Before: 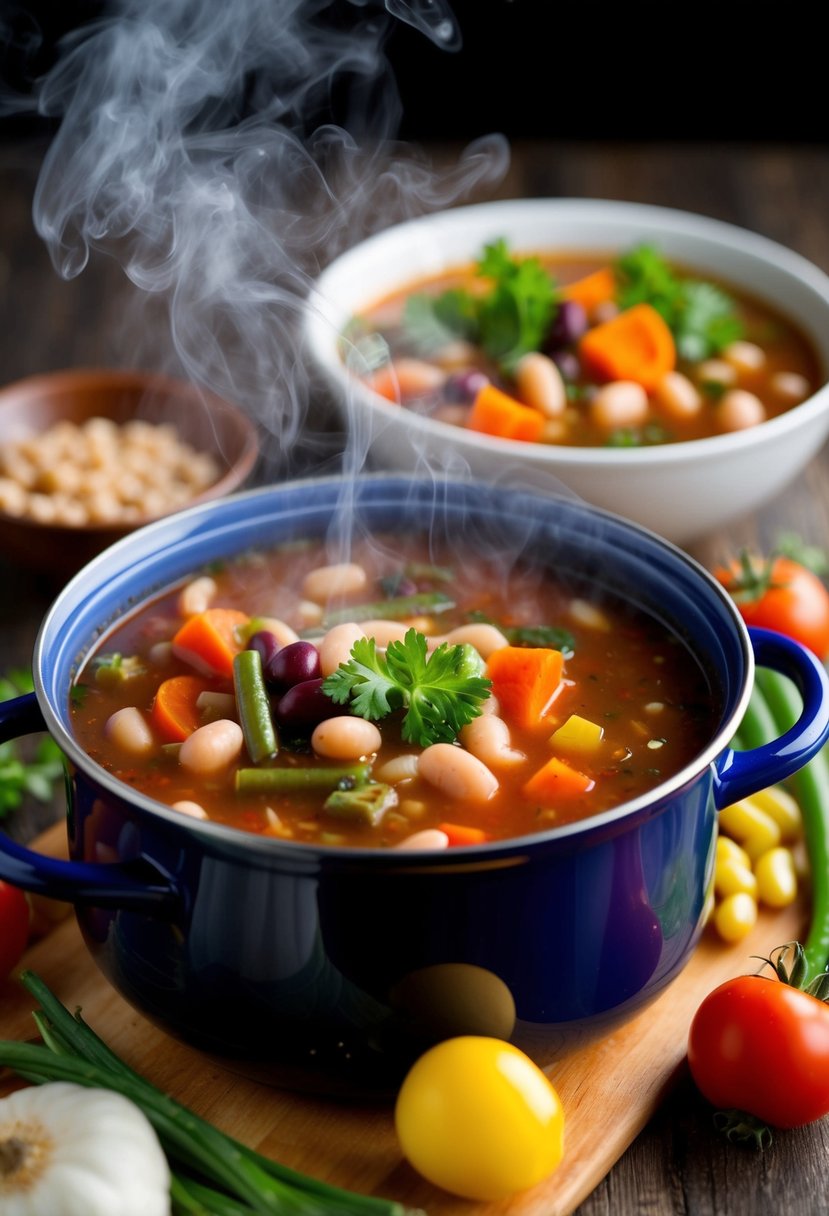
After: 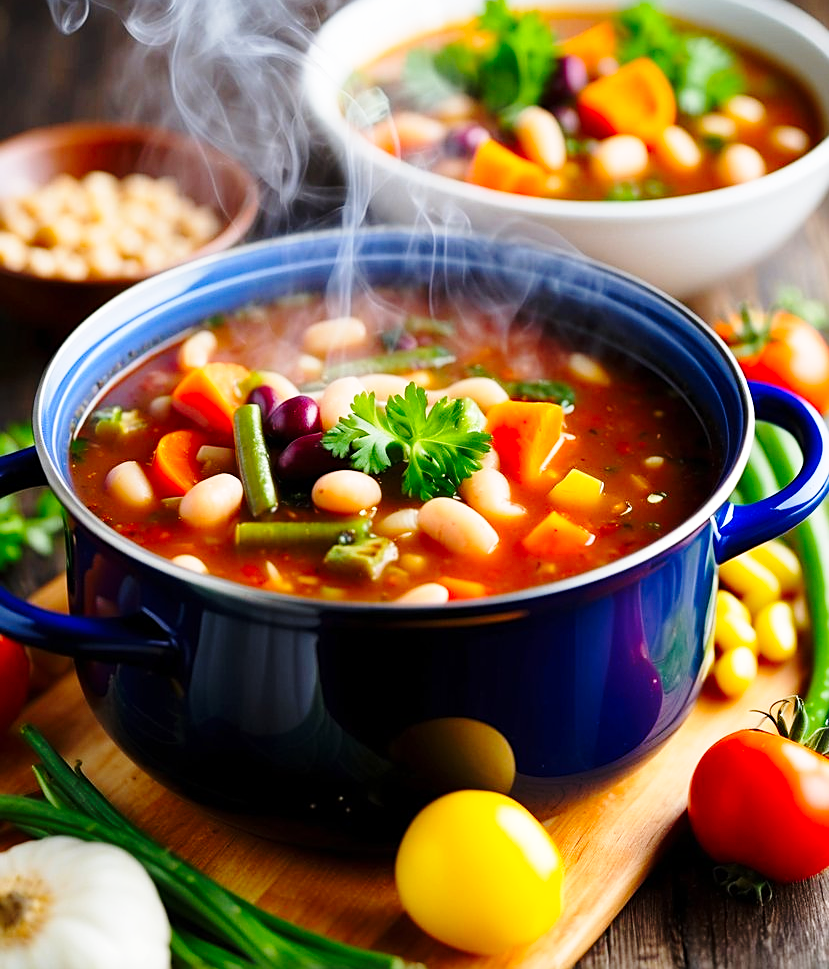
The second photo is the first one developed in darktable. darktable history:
base curve: curves: ch0 [(0, 0) (0.028, 0.03) (0.121, 0.232) (0.46, 0.748) (0.859, 0.968) (1, 1)], preserve colors none
contrast brightness saturation: saturation 0.135
crop and rotate: top 20.289%
sharpen: on, module defaults
